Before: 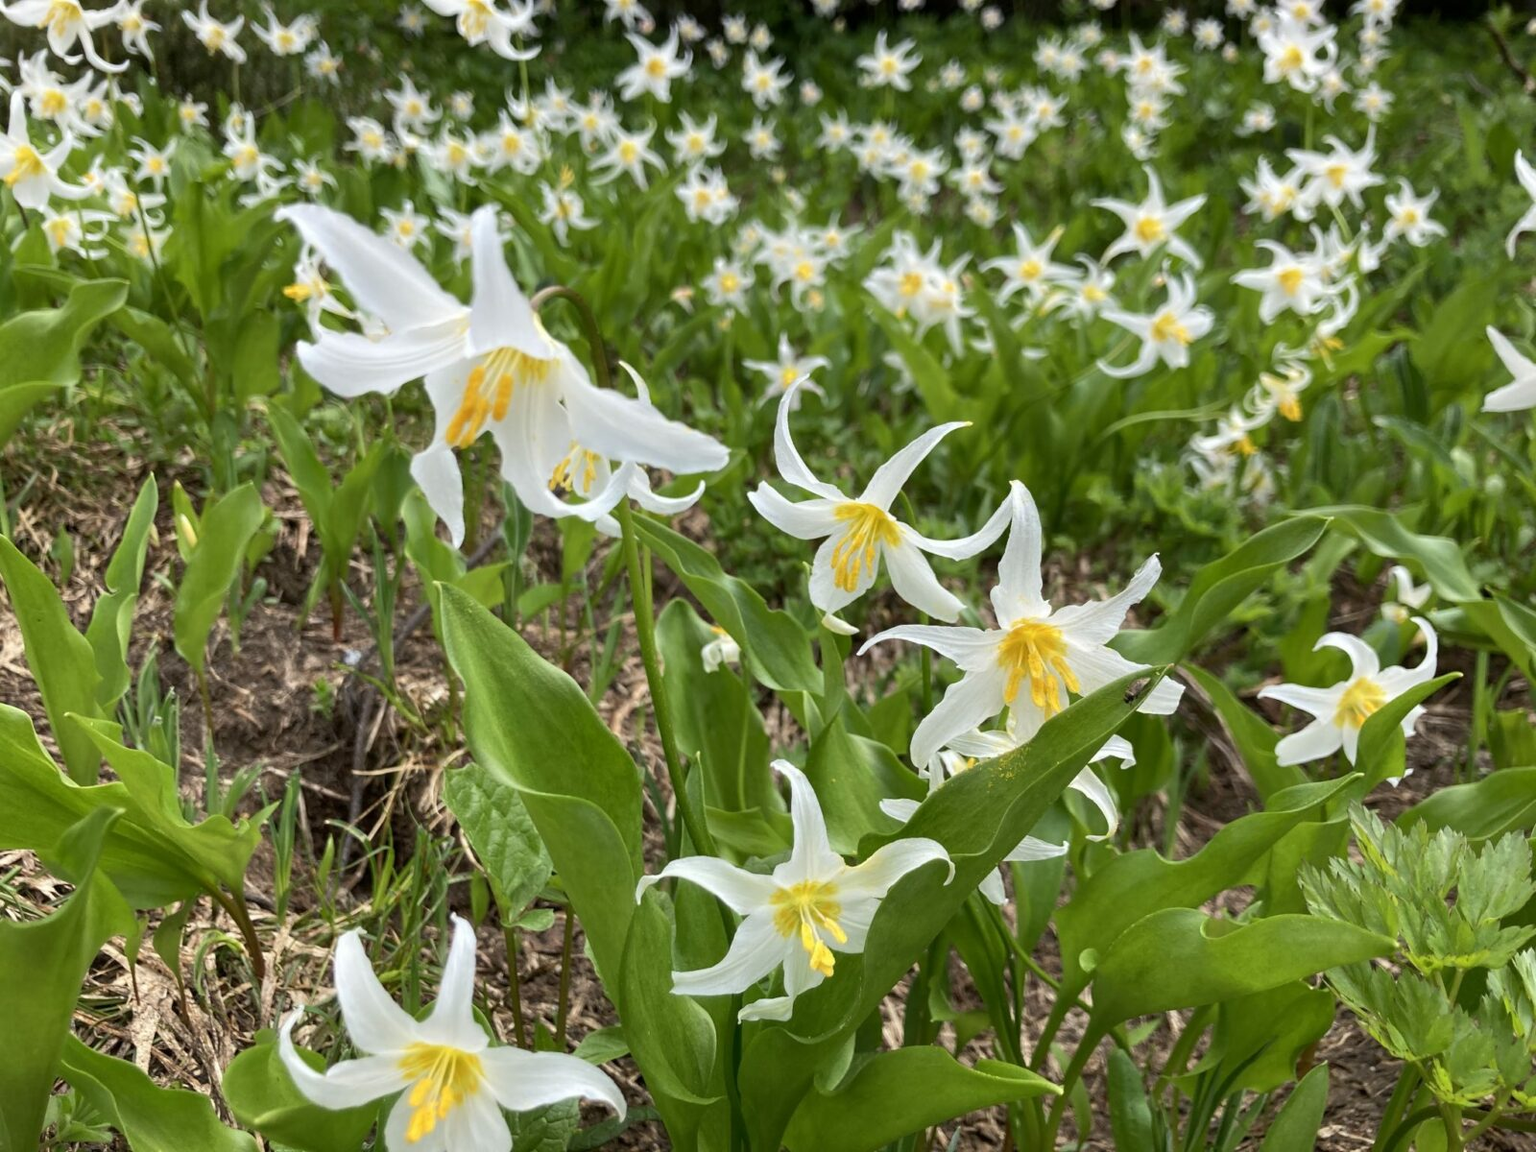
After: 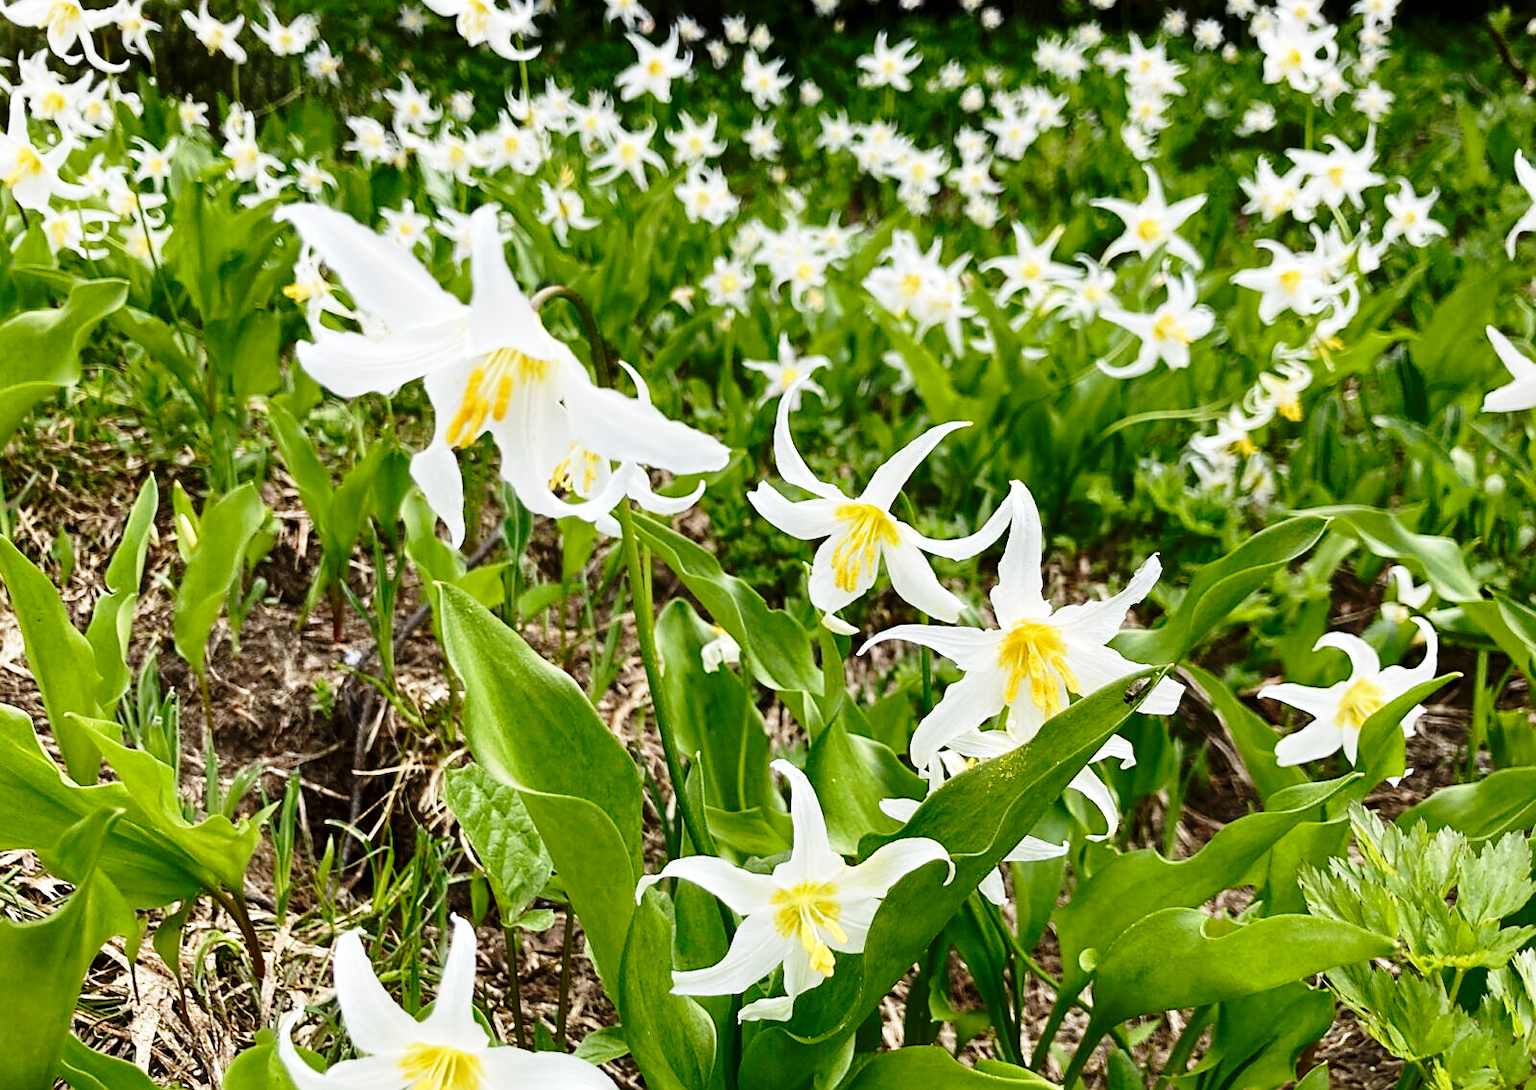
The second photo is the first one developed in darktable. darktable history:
crop and rotate: top 0.014%, bottom 5.257%
base curve: curves: ch0 [(0, 0) (0.04, 0.03) (0.133, 0.232) (0.448, 0.748) (0.843, 0.968) (1, 1)], preserve colors none
sharpen: on, module defaults
contrast brightness saturation: brightness -0.09
exposure: compensate highlight preservation false
